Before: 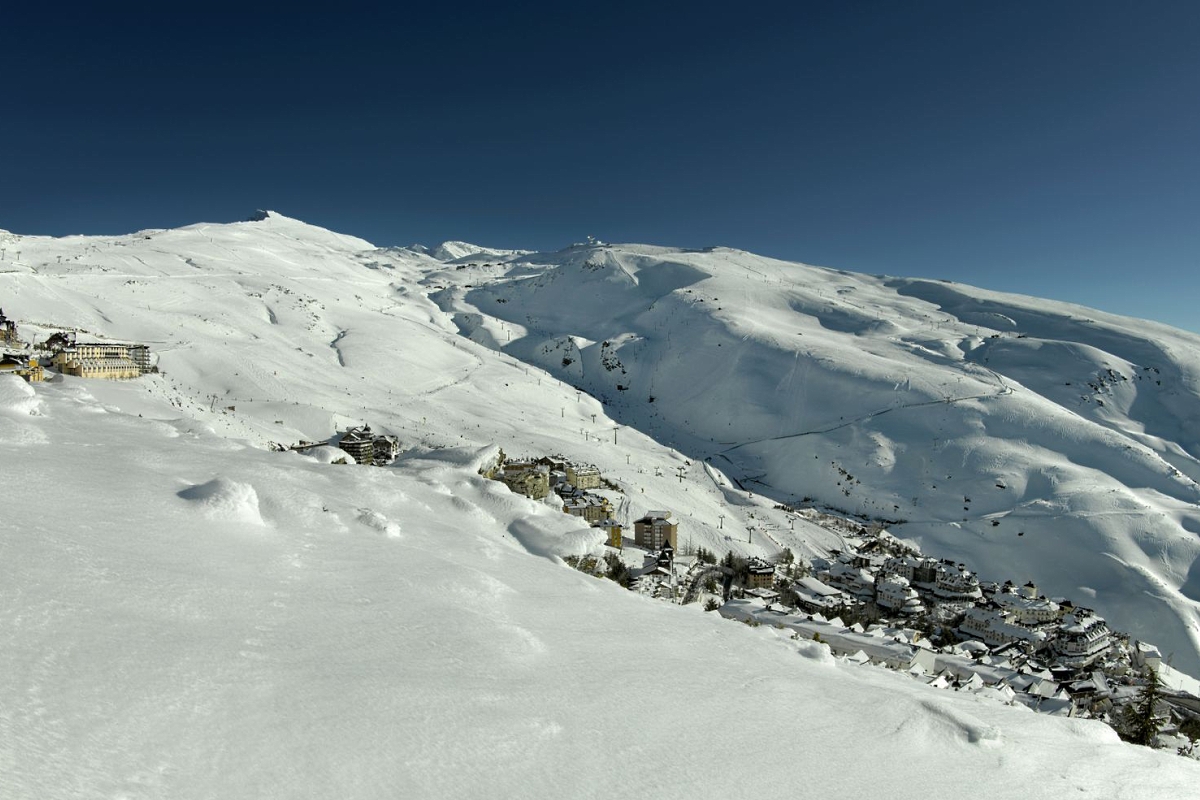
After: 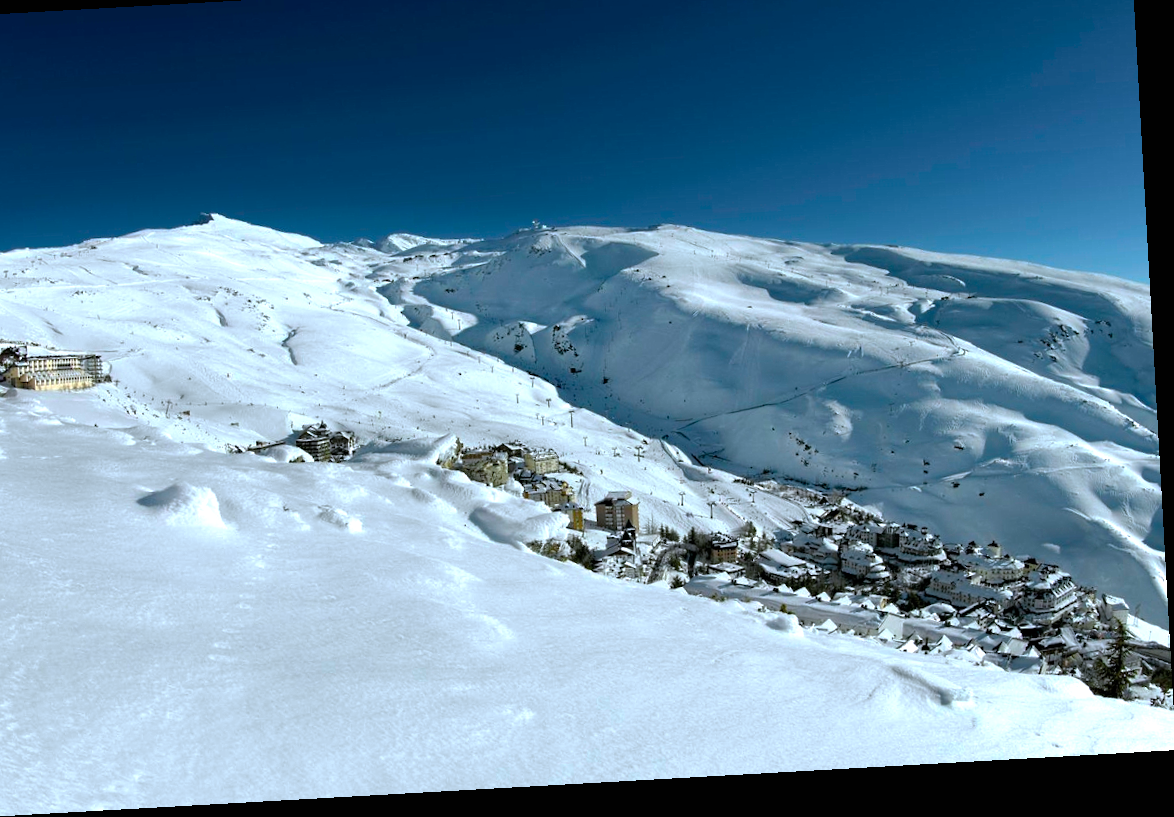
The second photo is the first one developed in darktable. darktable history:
color calibration: illuminant as shot in camera, x 0.37, y 0.382, temperature 4316.14 K
base curve: curves: ch0 [(0, 0) (0.74, 0.67) (1, 1)], preserve colors none
crop and rotate: angle 3.22°, left 5.485%, top 5.673%
exposure: black level correction 0, exposure 0.398 EV, compensate highlight preservation false
